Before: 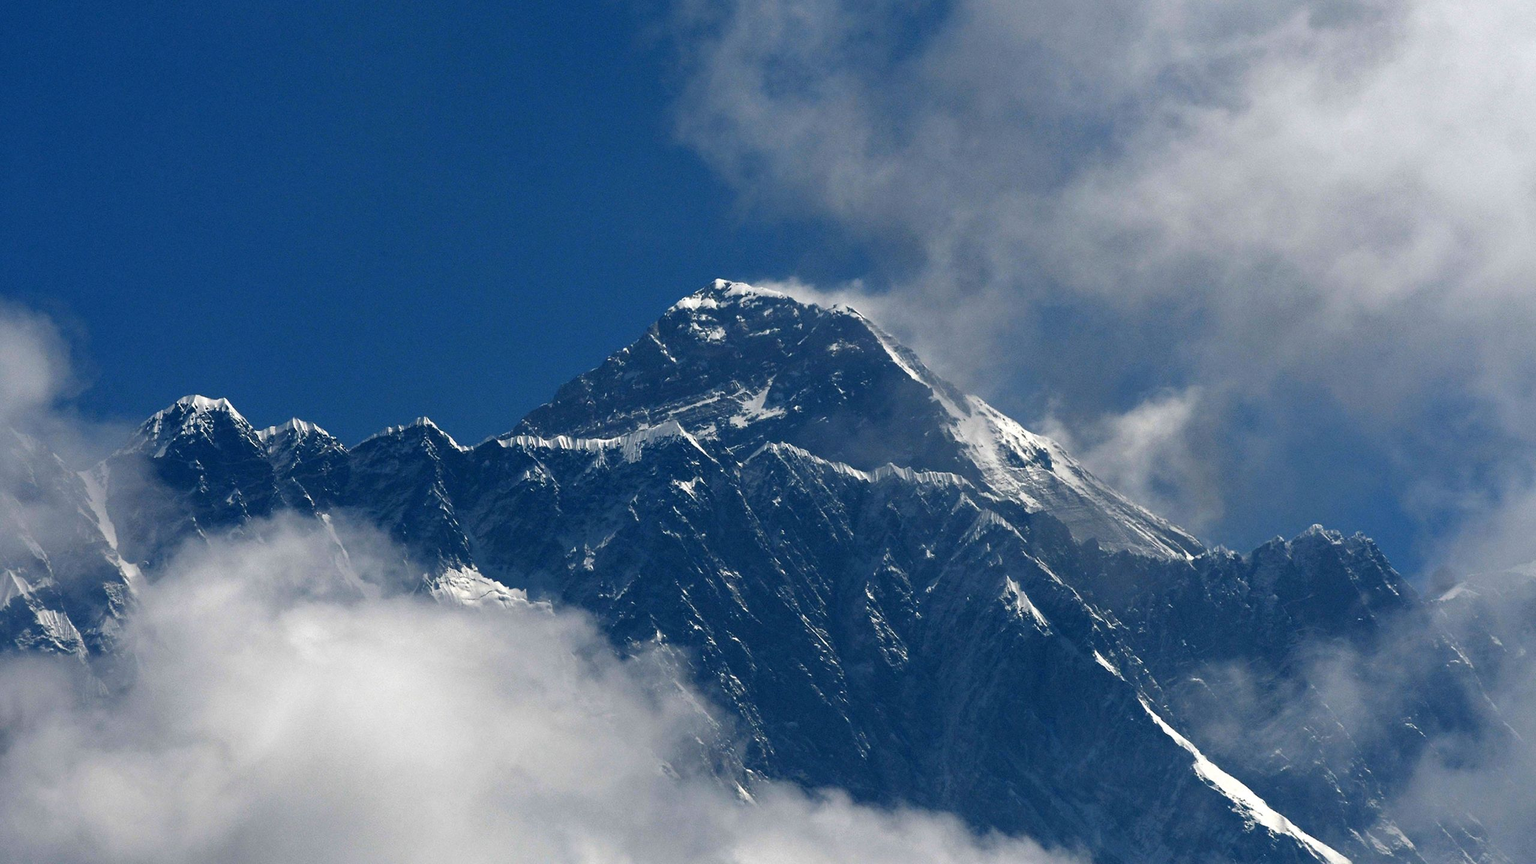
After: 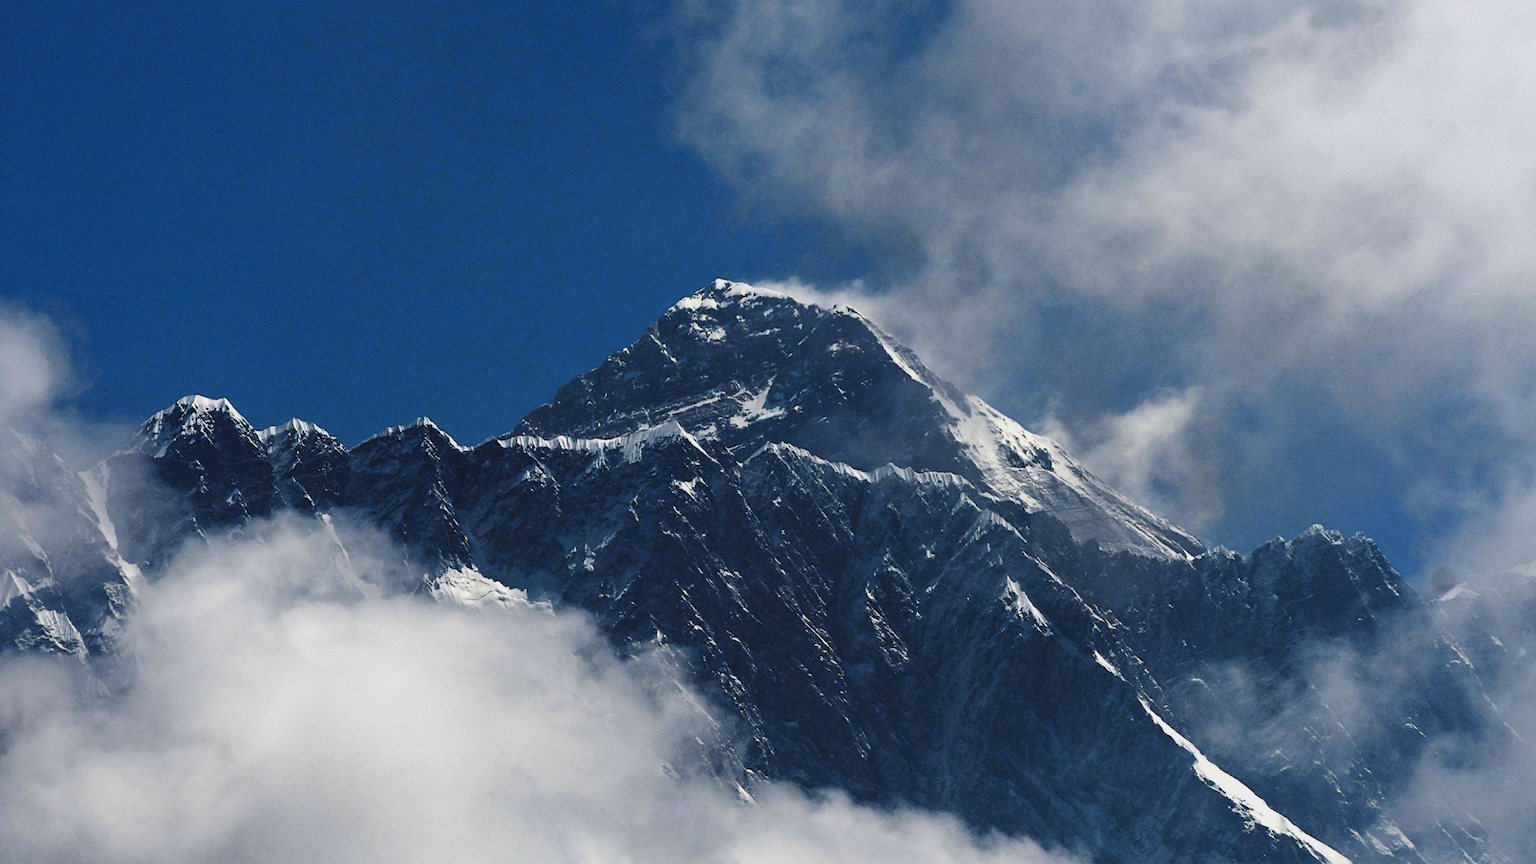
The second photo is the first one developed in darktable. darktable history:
filmic rgb: black relative exposure -5.07 EV, white relative exposure 3.55 EV, threshold 3.01 EV, hardness 3.18, contrast 1.399, highlights saturation mix -49.26%, color science v6 (2022), iterations of high-quality reconstruction 0, enable highlight reconstruction true
